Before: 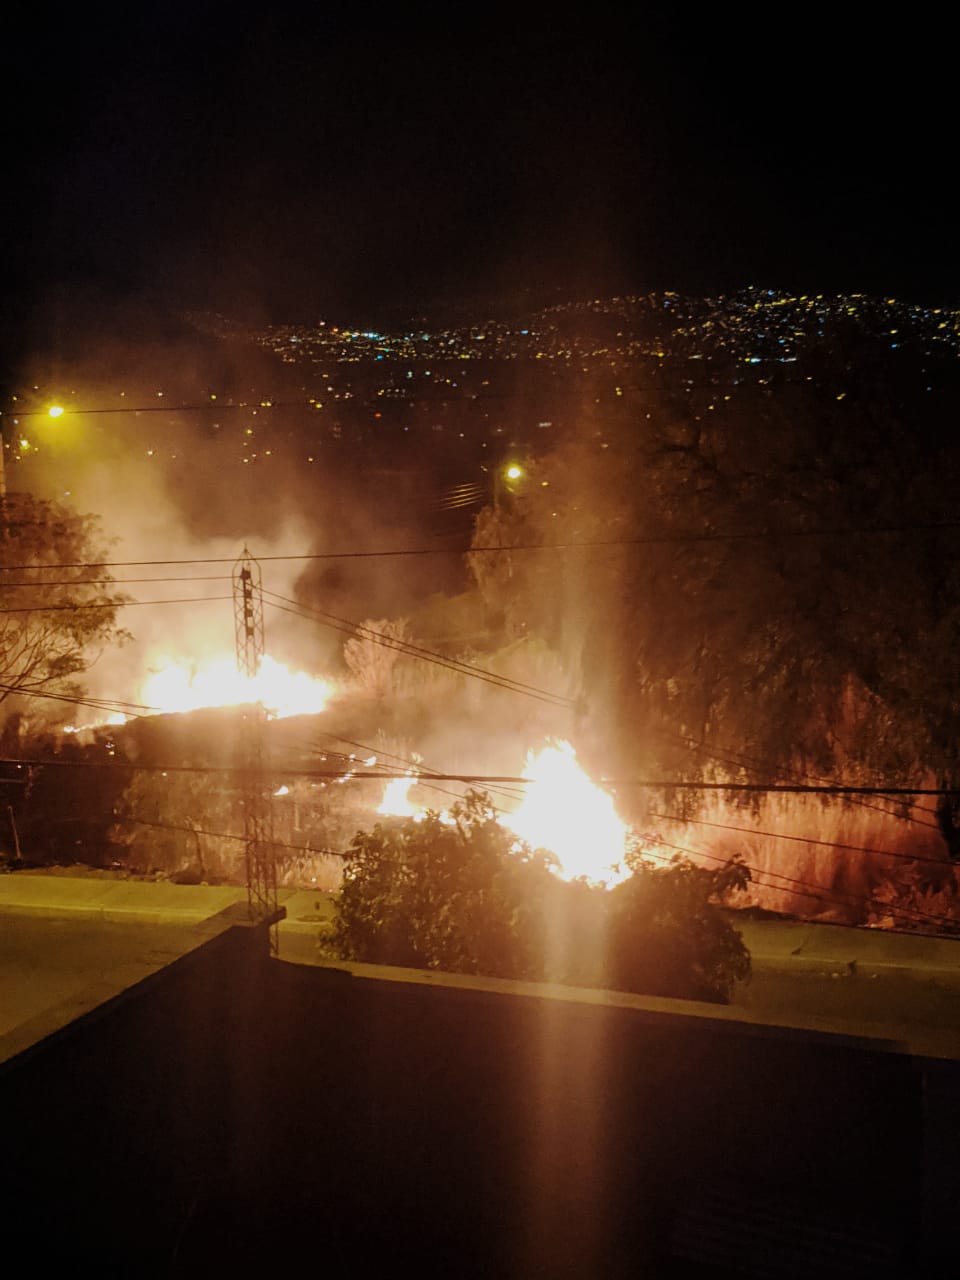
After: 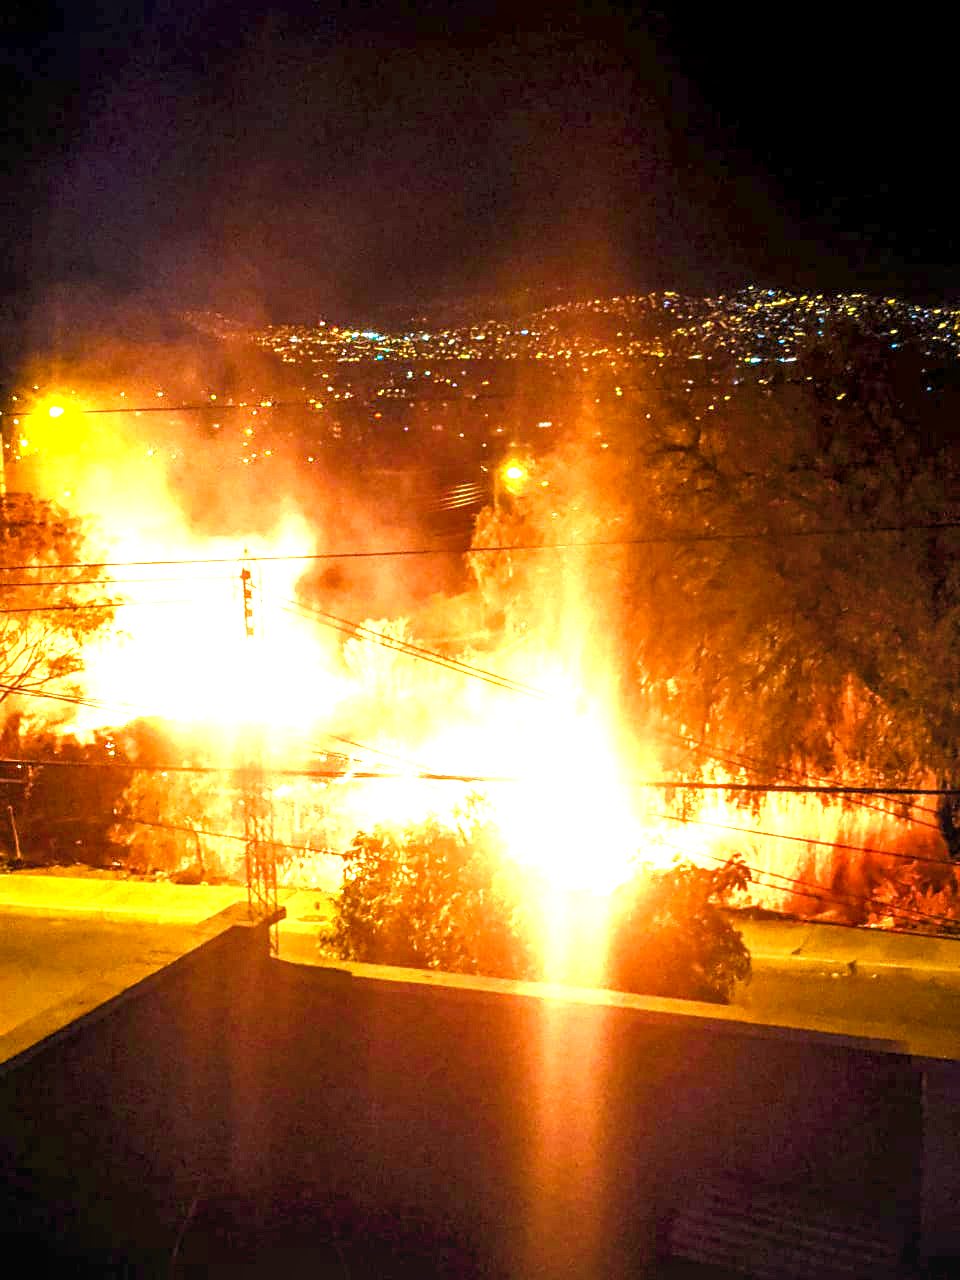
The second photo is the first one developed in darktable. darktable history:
exposure: black level correction 0, exposure 1.983 EV, compensate exposure bias true, compensate highlight preservation false
local contrast: detail 130%
color balance rgb: power › chroma 0.315%, power › hue 24.89°, global offset › luminance -0.264%, perceptual saturation grading › global saturation 0.96%, perceptual saturation grading › mid-tones 6.42%, perceptual saturation grading › shadows 72.119%, perceptual brilliance grading › global brilliance 18.572%
